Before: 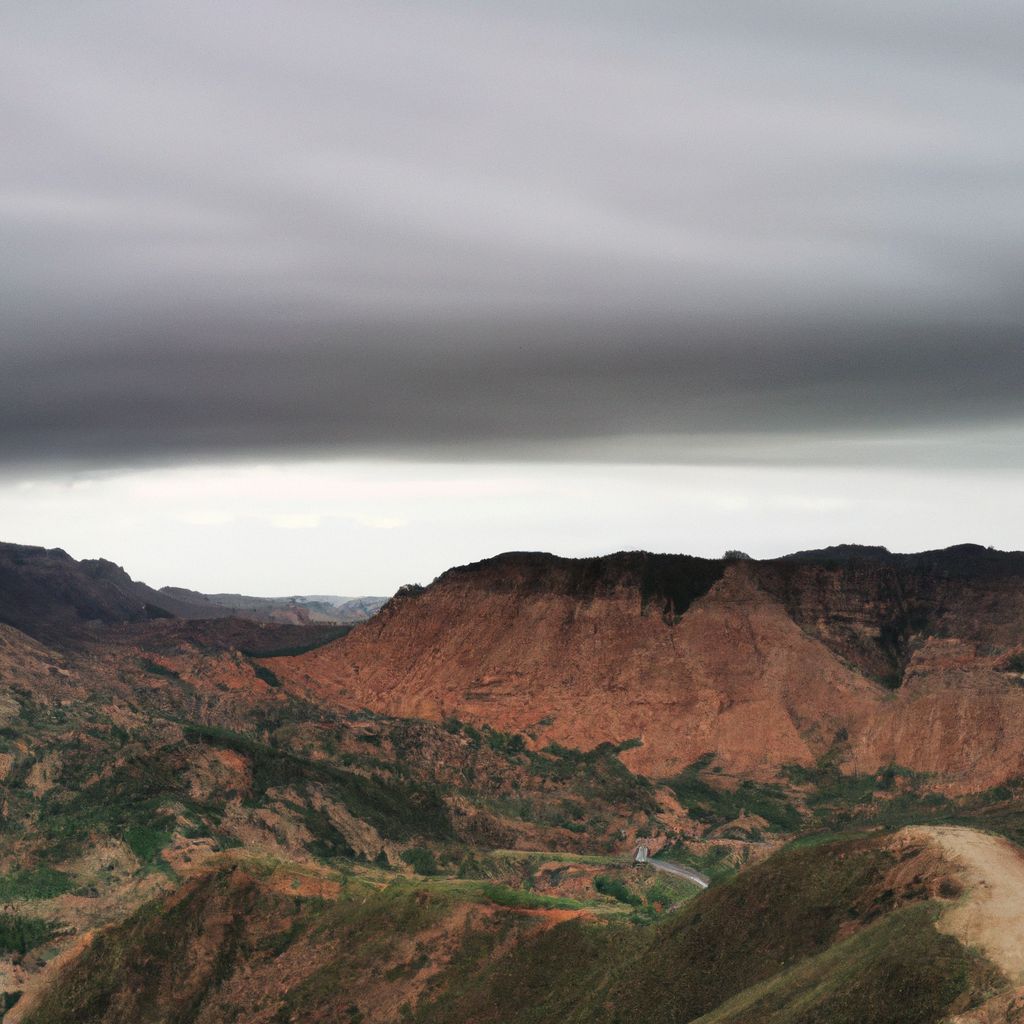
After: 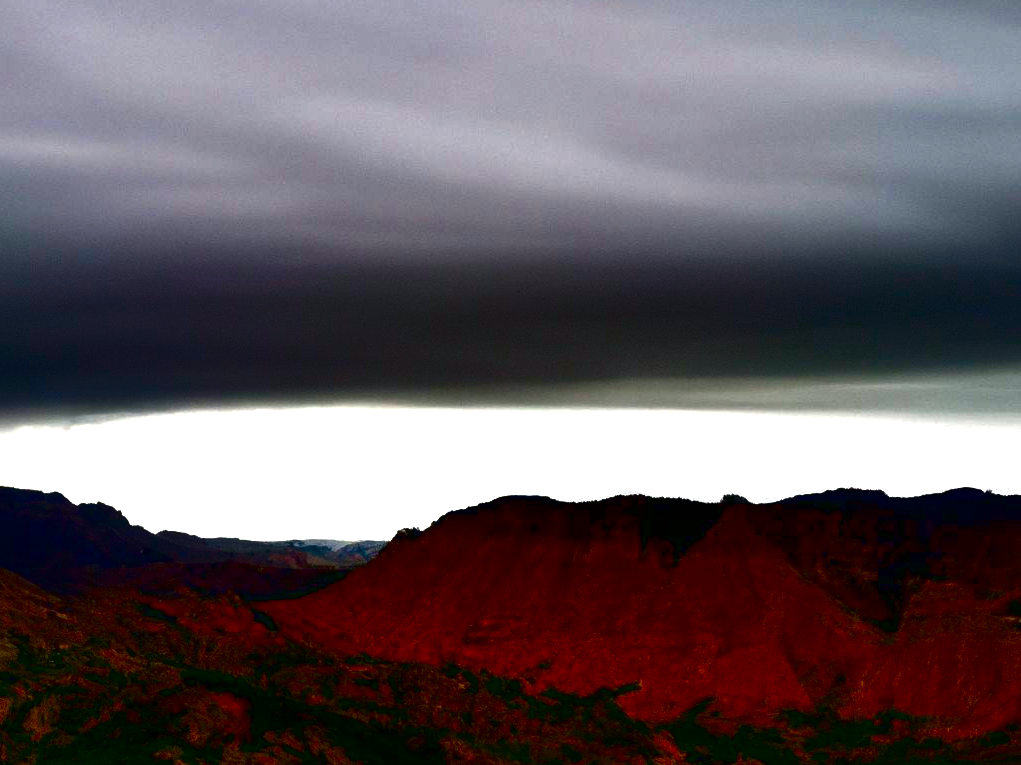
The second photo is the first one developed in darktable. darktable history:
haze removal: adaptive false
exposure: black level correction 0.001, exposure 0.5 EV, compensate highlight preservation false
crop: left 0.224%, top 5.546%, bottom 19.733%
contrast brightness saturation: brightness -0.996, saturation 0.99
